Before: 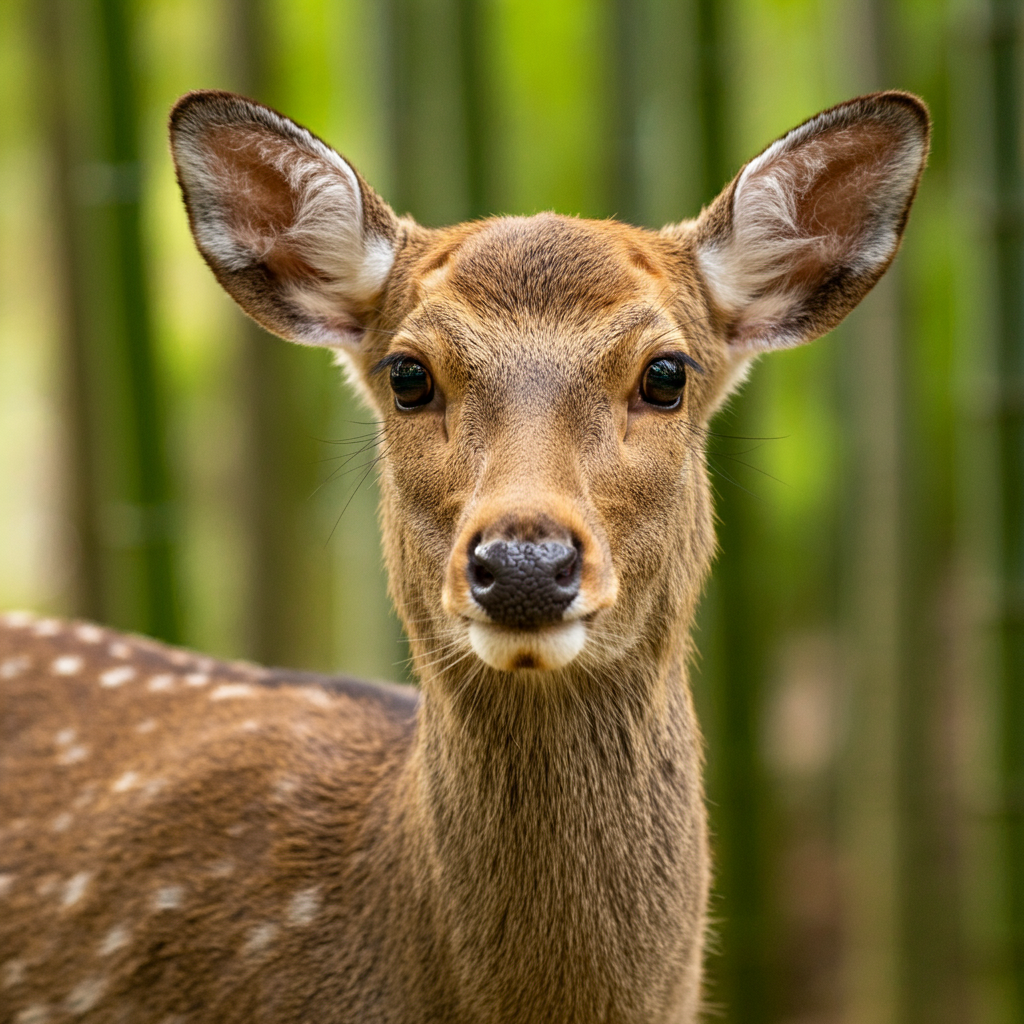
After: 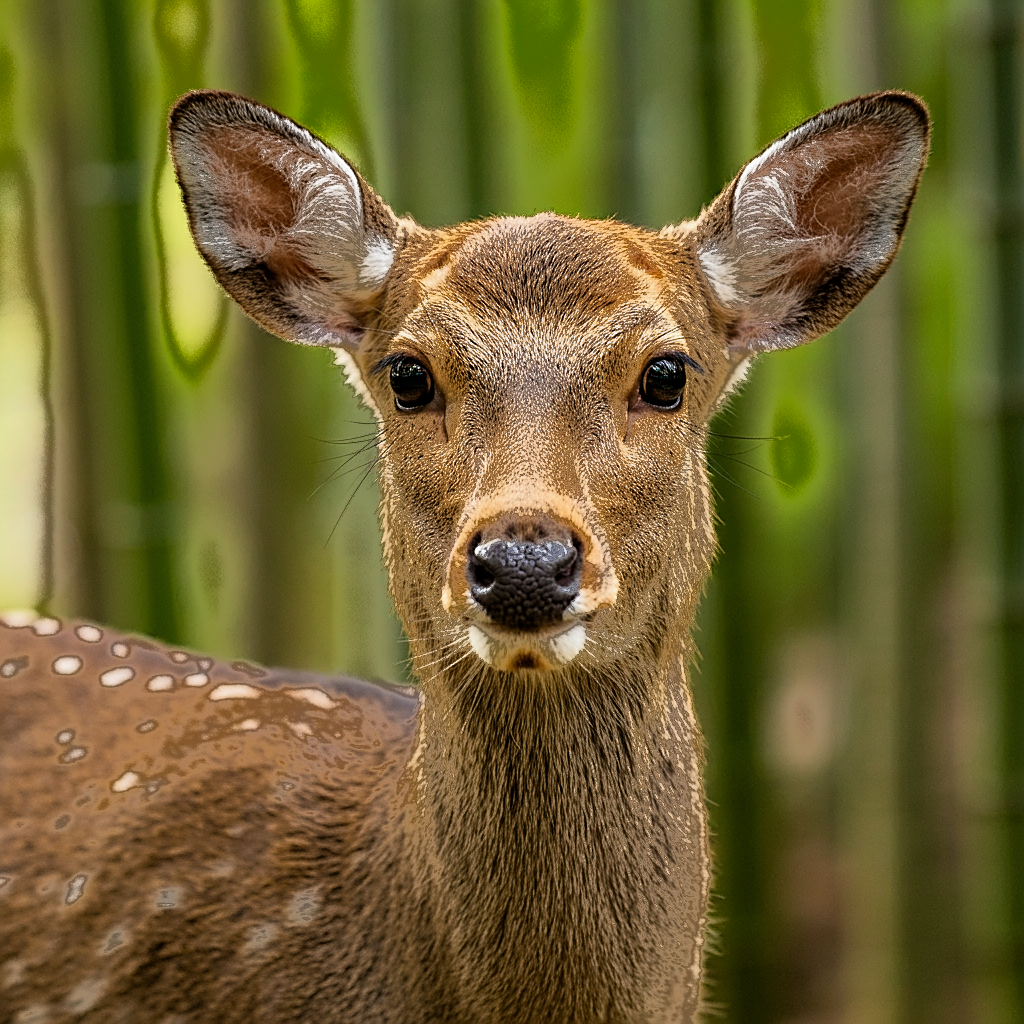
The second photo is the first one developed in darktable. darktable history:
filmic rgb: middle gray luminance 18.42%, black relative exposure -11.45 EV, white relative exposure 2.55 EV, threshold 6 EV, target black luminance 0%, hardness 8.41, latitude 99%, contrast 1.084, shadows ↔ highlights balance 0.505%, add noise in highlights 0, preserve chrominance max RGB, color science v3 (2019), use custom middle-gray values true, iterations of high-quality reconstruction 0, contrast in highlights soft, enable highlight reconstruction true
sharpen: radius 1.4, amount 1.25, threshold 0.7
fill light: exposure -0.73 EV, center 0.69, width 2.2
